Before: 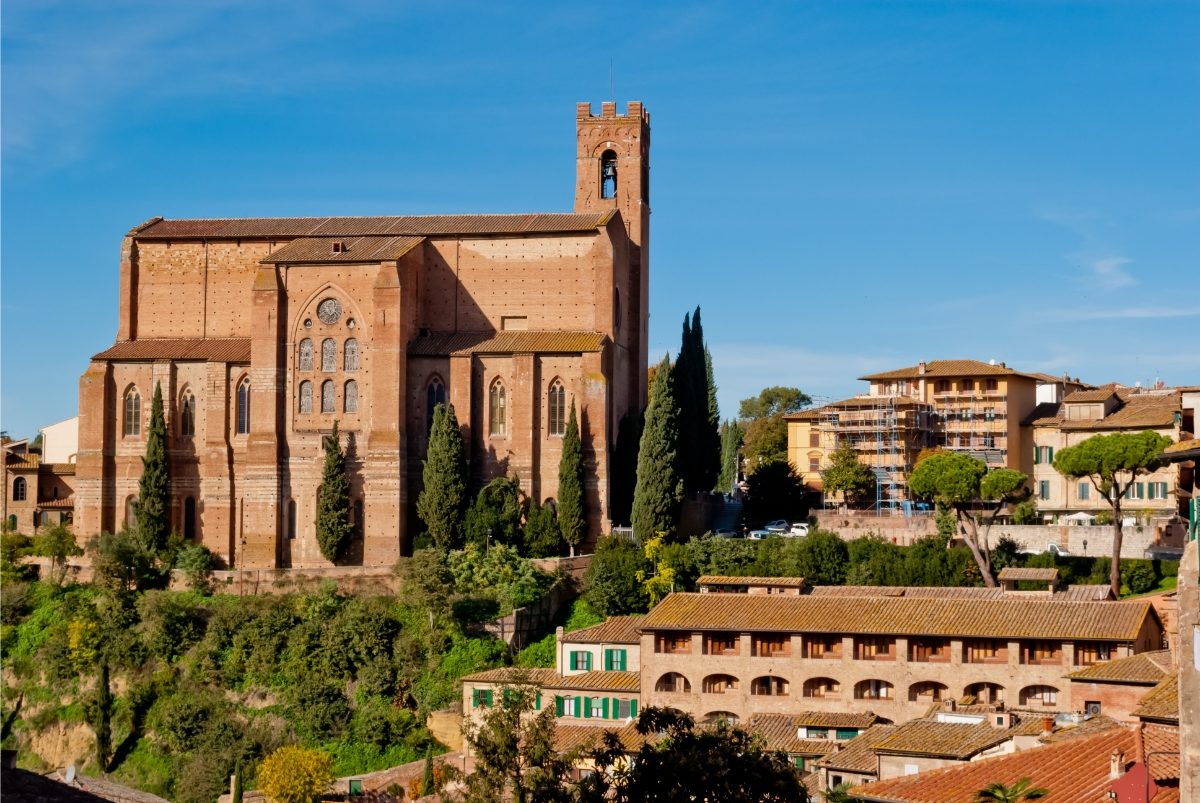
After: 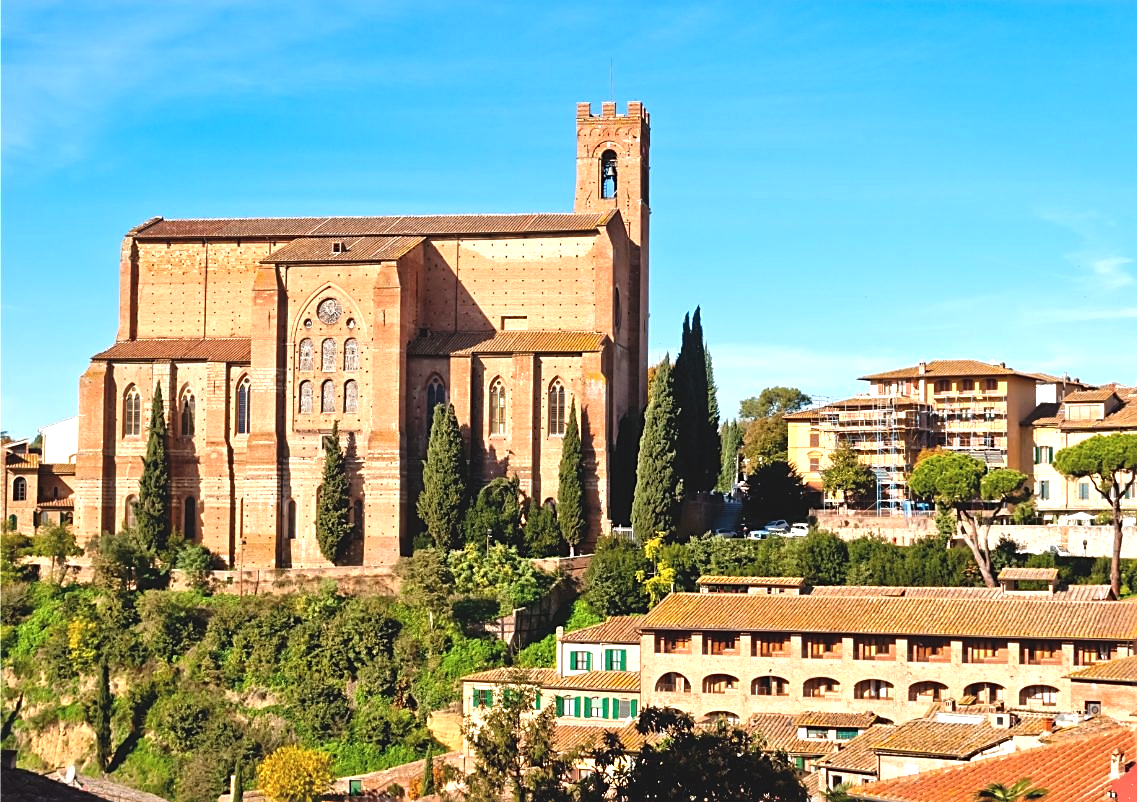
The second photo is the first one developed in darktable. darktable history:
sharpen: on, module defaults
exposure: black level correction -0.005, exposure 1 EV, compensate highlight preservation false
crop and rotate: right 5.167%
